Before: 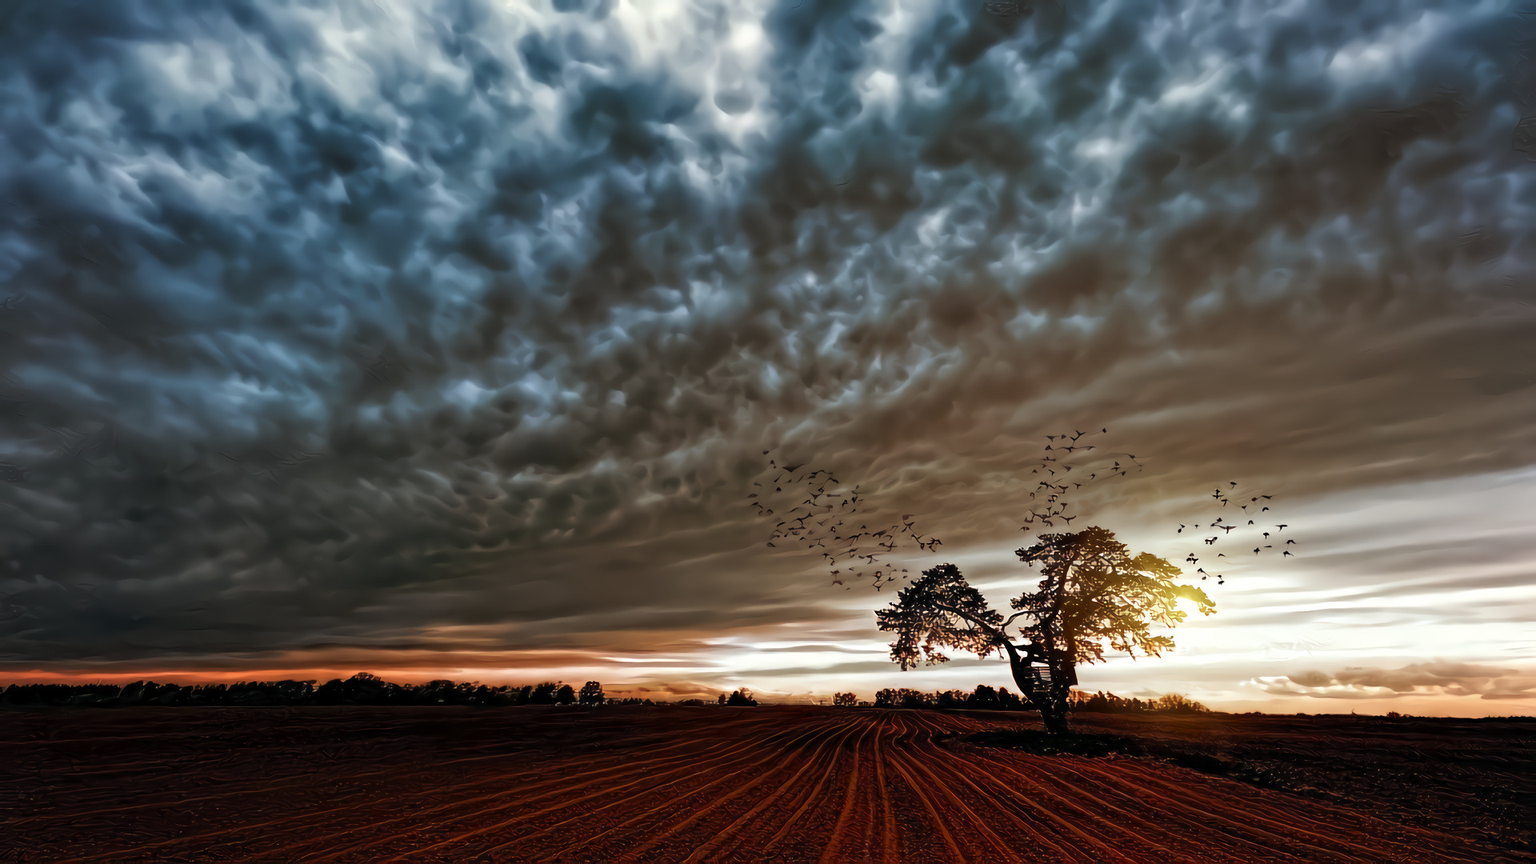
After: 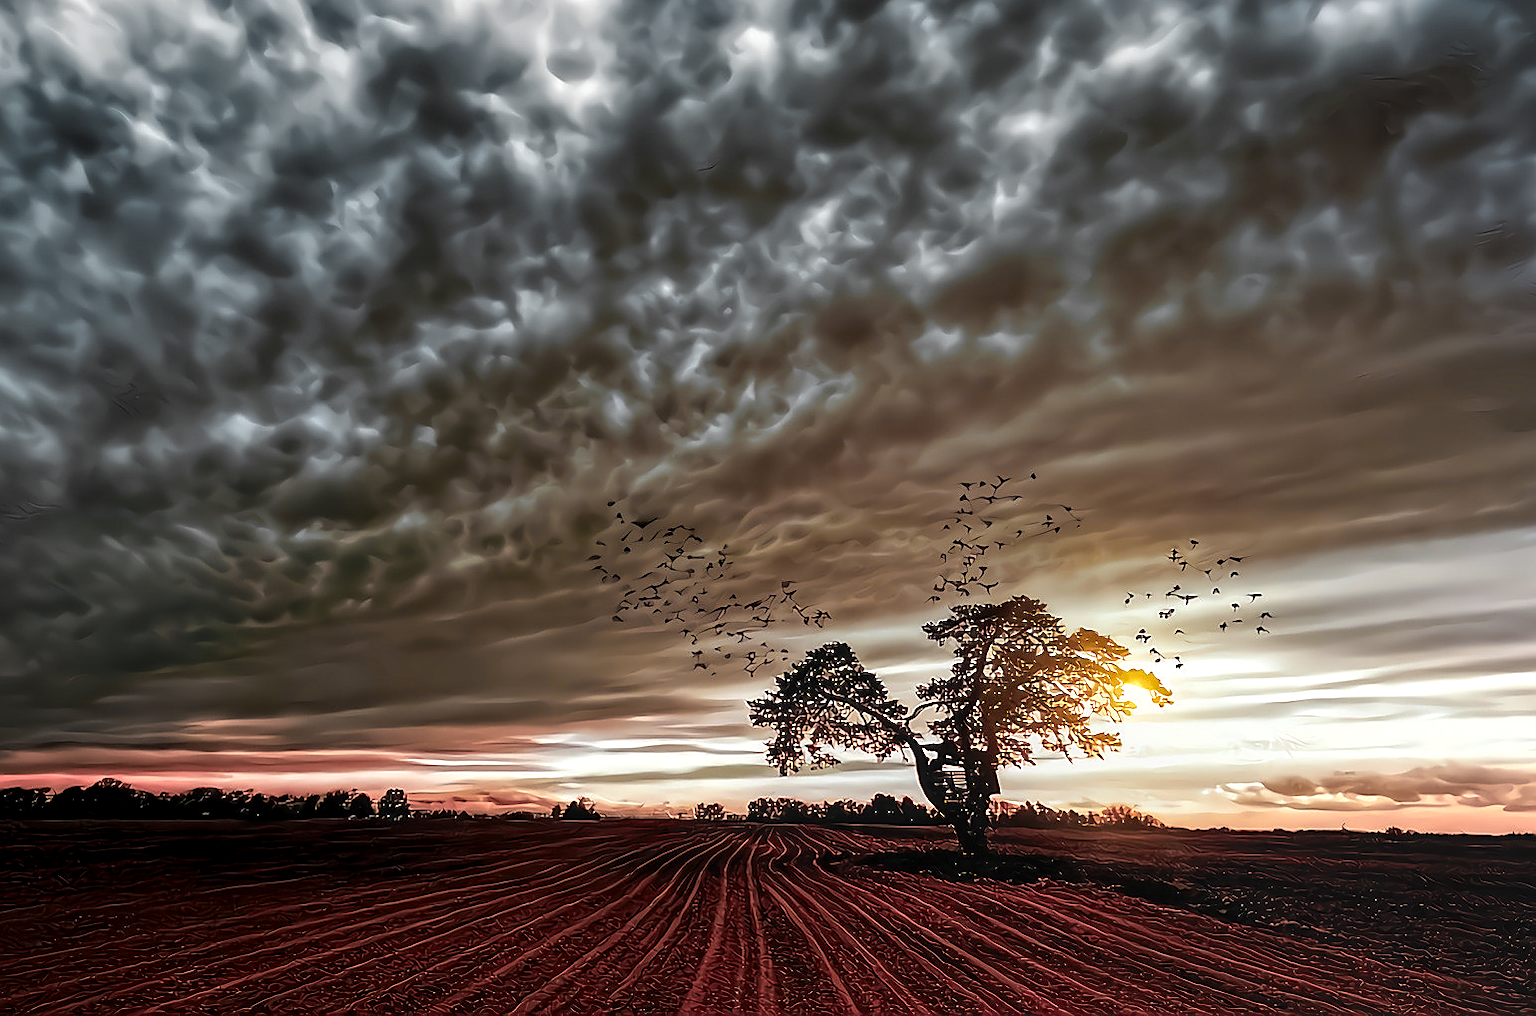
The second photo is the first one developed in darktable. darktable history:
color zones: curves: ch0 [(0.257, 0.558) (0.75, 0.565)]; ch1 [(0.004, 0.857) (0.14, 0.416) (0.257, 0.695) (0.442, 0.032) (0.736, 0.266) (0.891, 0.741)]; ch2 [(0, 0.623) (0.112, 0.436) (0.271, 0.474) (0.516, 0.64) (0.743, 0.286)]
crop and rotate: left 17.974%, top 5.735%, right 1.855%
sharpen: radius 1.388, amount 1.236, threshold 0.718
local contrast: detail 130%
